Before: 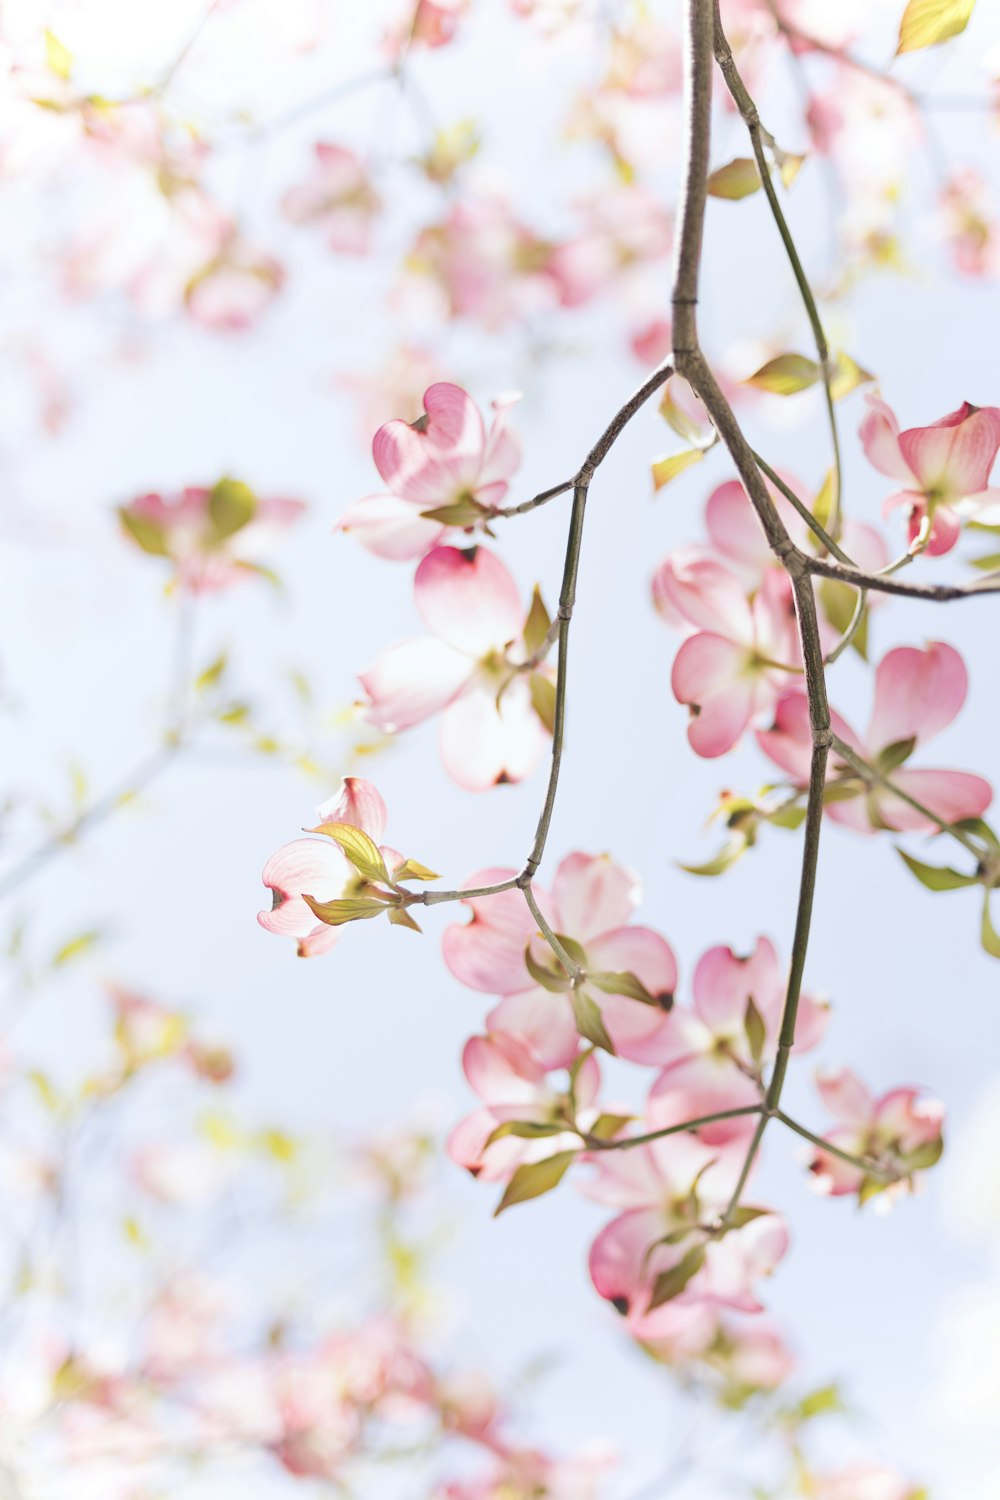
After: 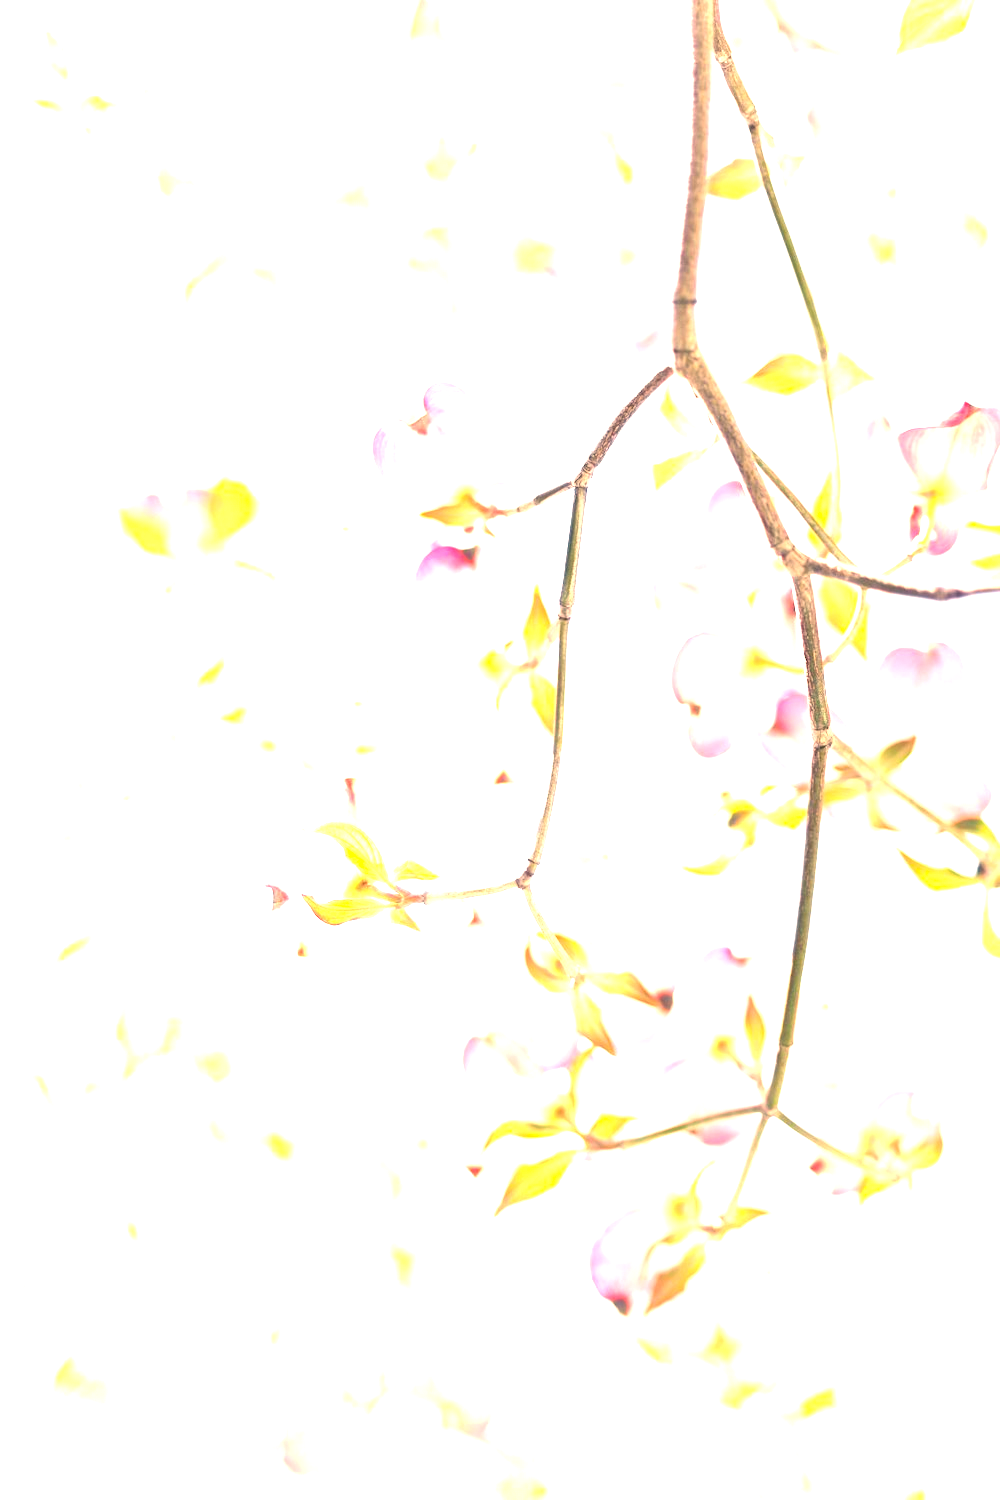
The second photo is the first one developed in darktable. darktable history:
contrast brightness saturation: contrast -0.1, saturation -0.1
color correction: highlights a* 10.32, highlights b* 14.66, shadows a* -9.59, shadows b* -15.02
exposure: exposure 2.207 EV, compensate highlight preservation false
